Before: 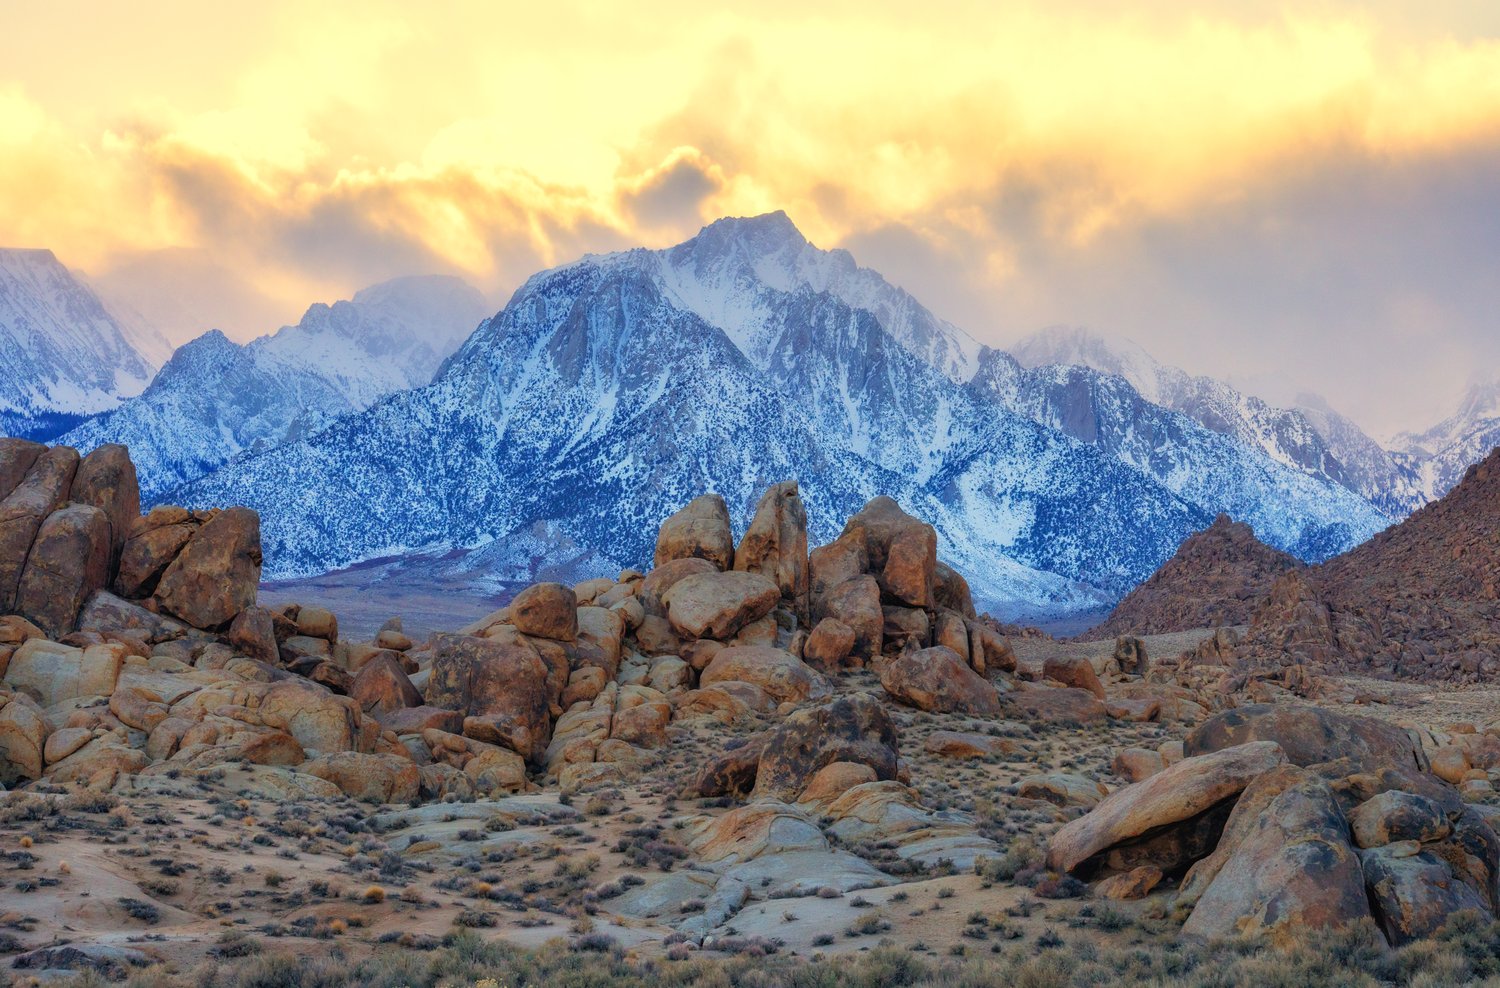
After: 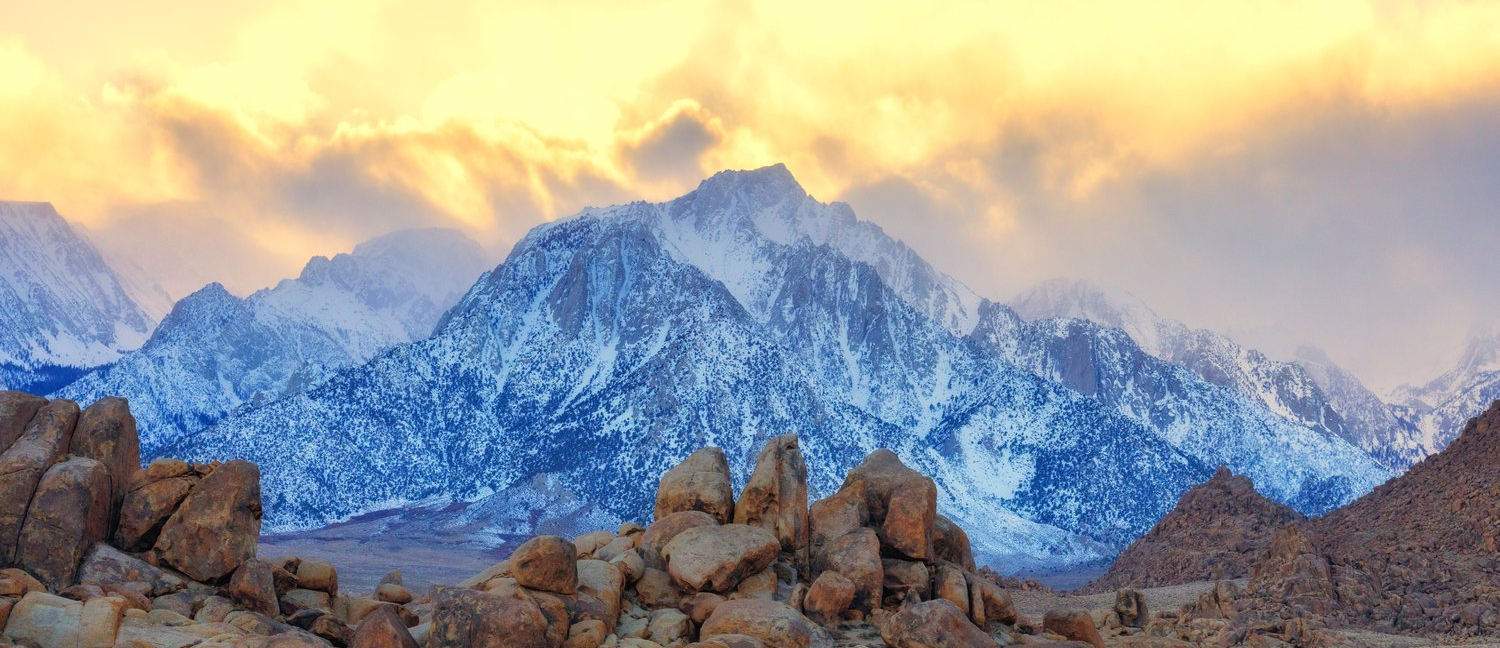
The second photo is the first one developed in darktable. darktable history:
crop and rotate: top 4.848%, bottom 29.503%
tone equalizer: on, module defaults
